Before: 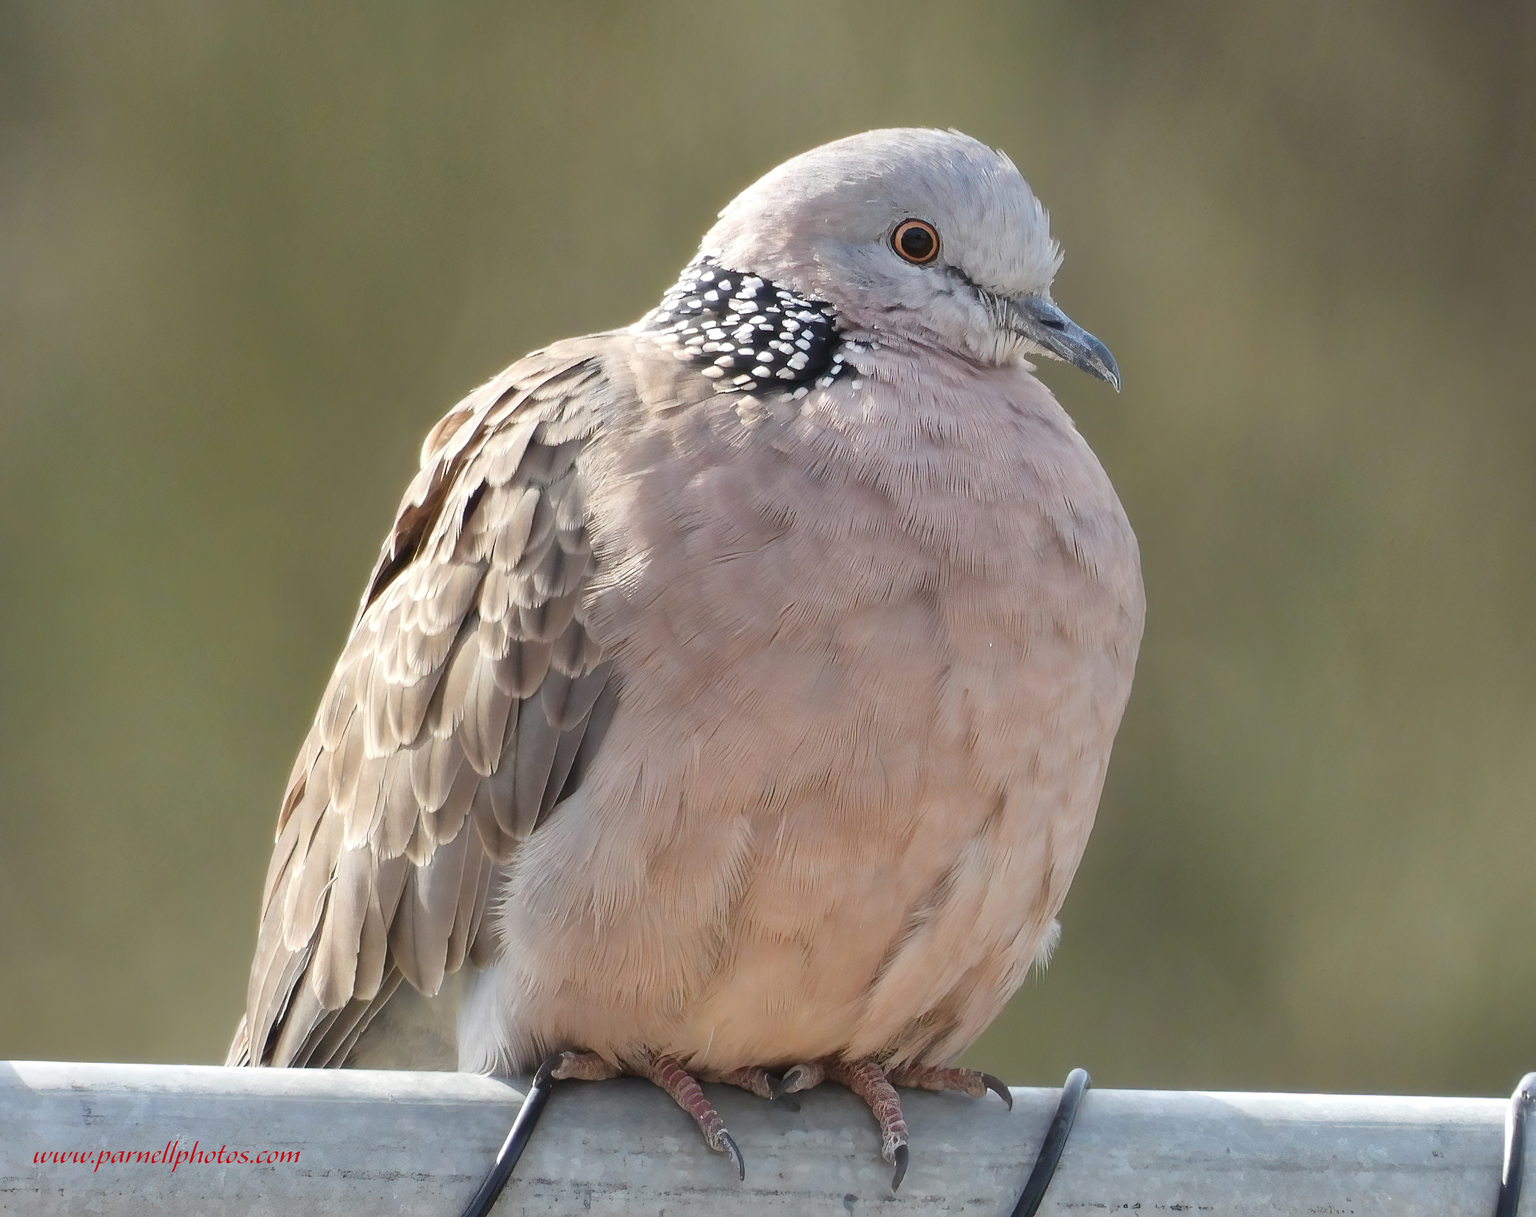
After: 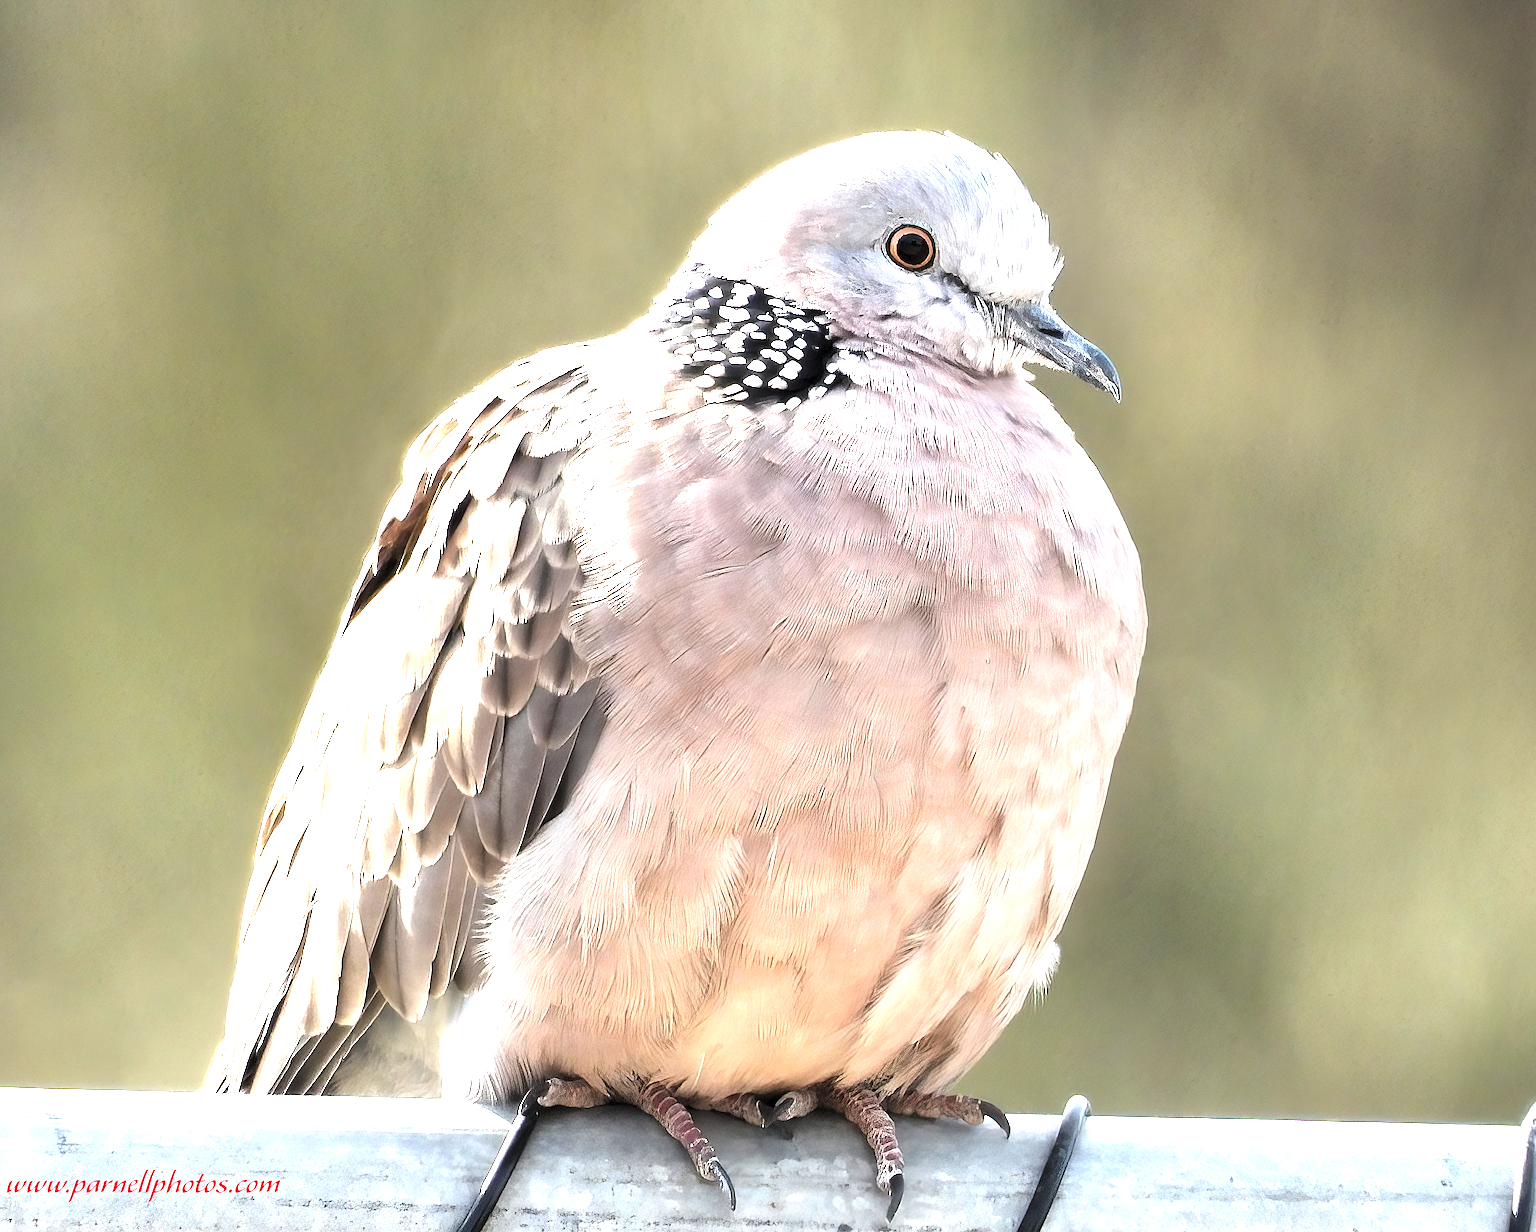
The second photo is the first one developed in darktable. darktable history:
exposure: black level correction 0, exposure 1.098 EV, compensate exposure bias true, compensate highlight preservation false
levels: levels [0.129, 0.519, 0.867]
sharpen: on, module defaults
crop and rotate: left 1.771%, right 0.667%, bottom 1.221%
